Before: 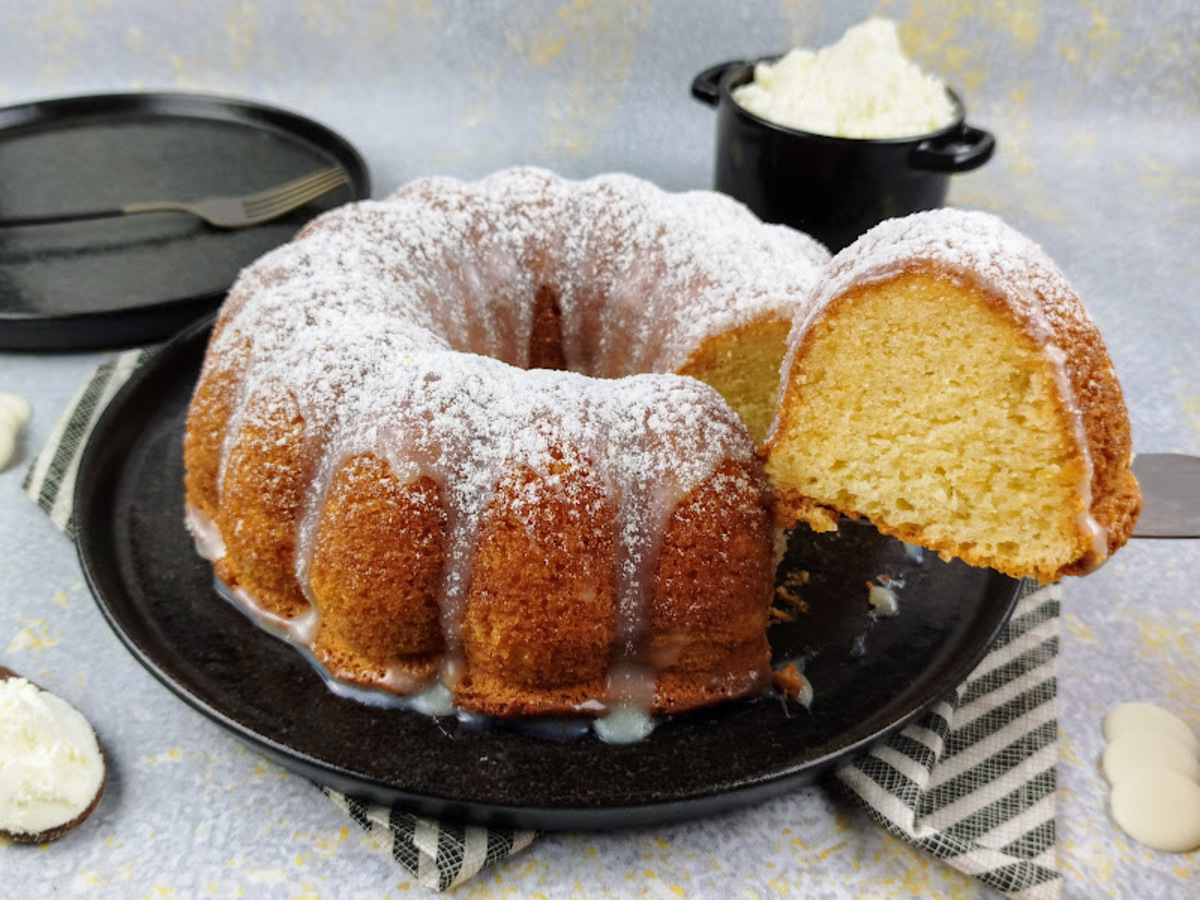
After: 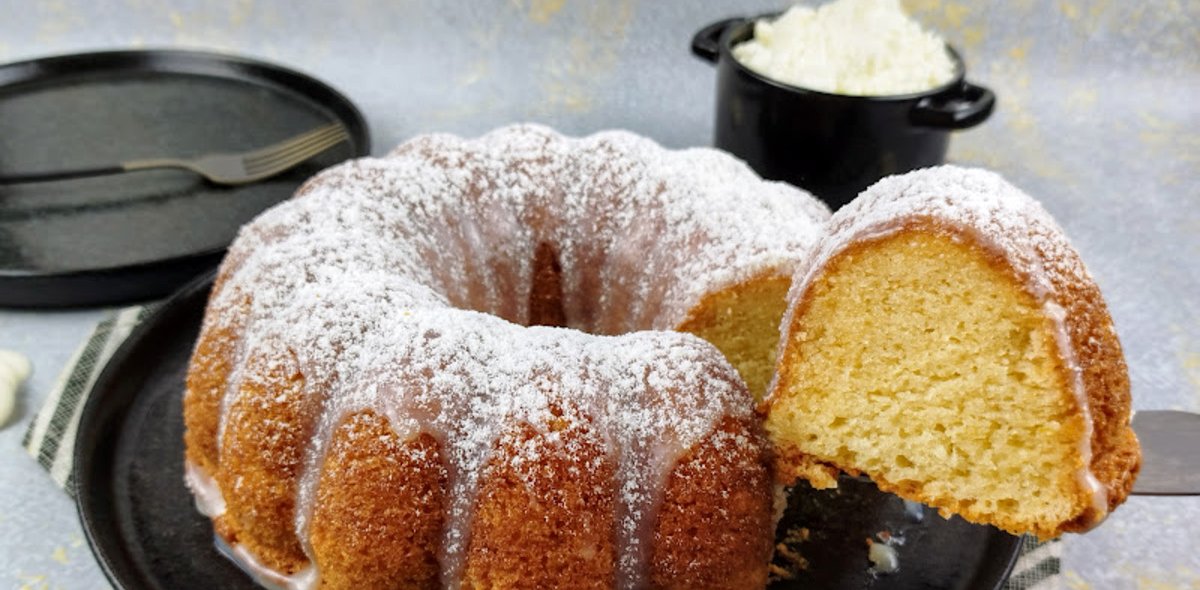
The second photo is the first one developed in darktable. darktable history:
crop and rotate: top 4.848%, bottom 29.503%
local contrast: mode bilateral grid, contrast 20, coarseness 50, detail 120%, midtone range 0.2
